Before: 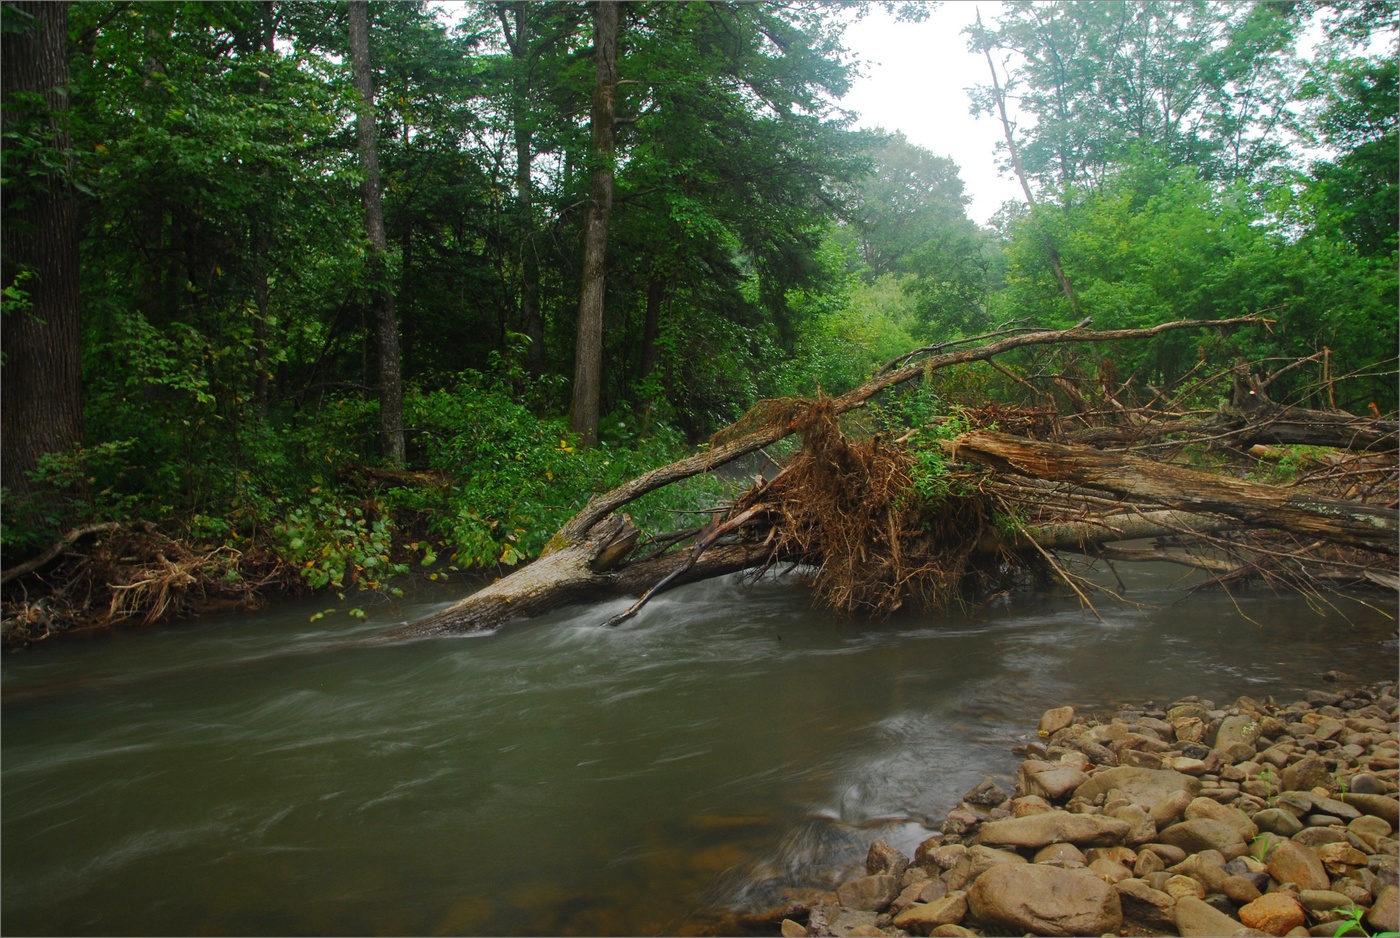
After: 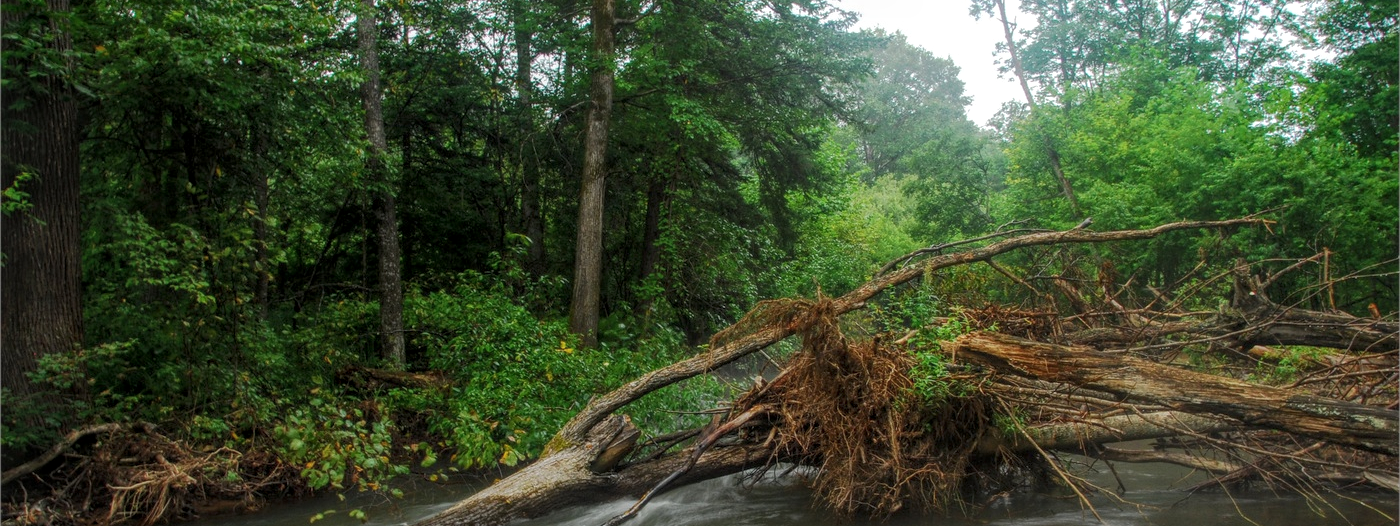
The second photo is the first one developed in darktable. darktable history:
crop and rotate: top 10.605%, bottom 33.274%
local contrast: highlights 74%, shadows 55%, detail 176%, midtone range 0.207
